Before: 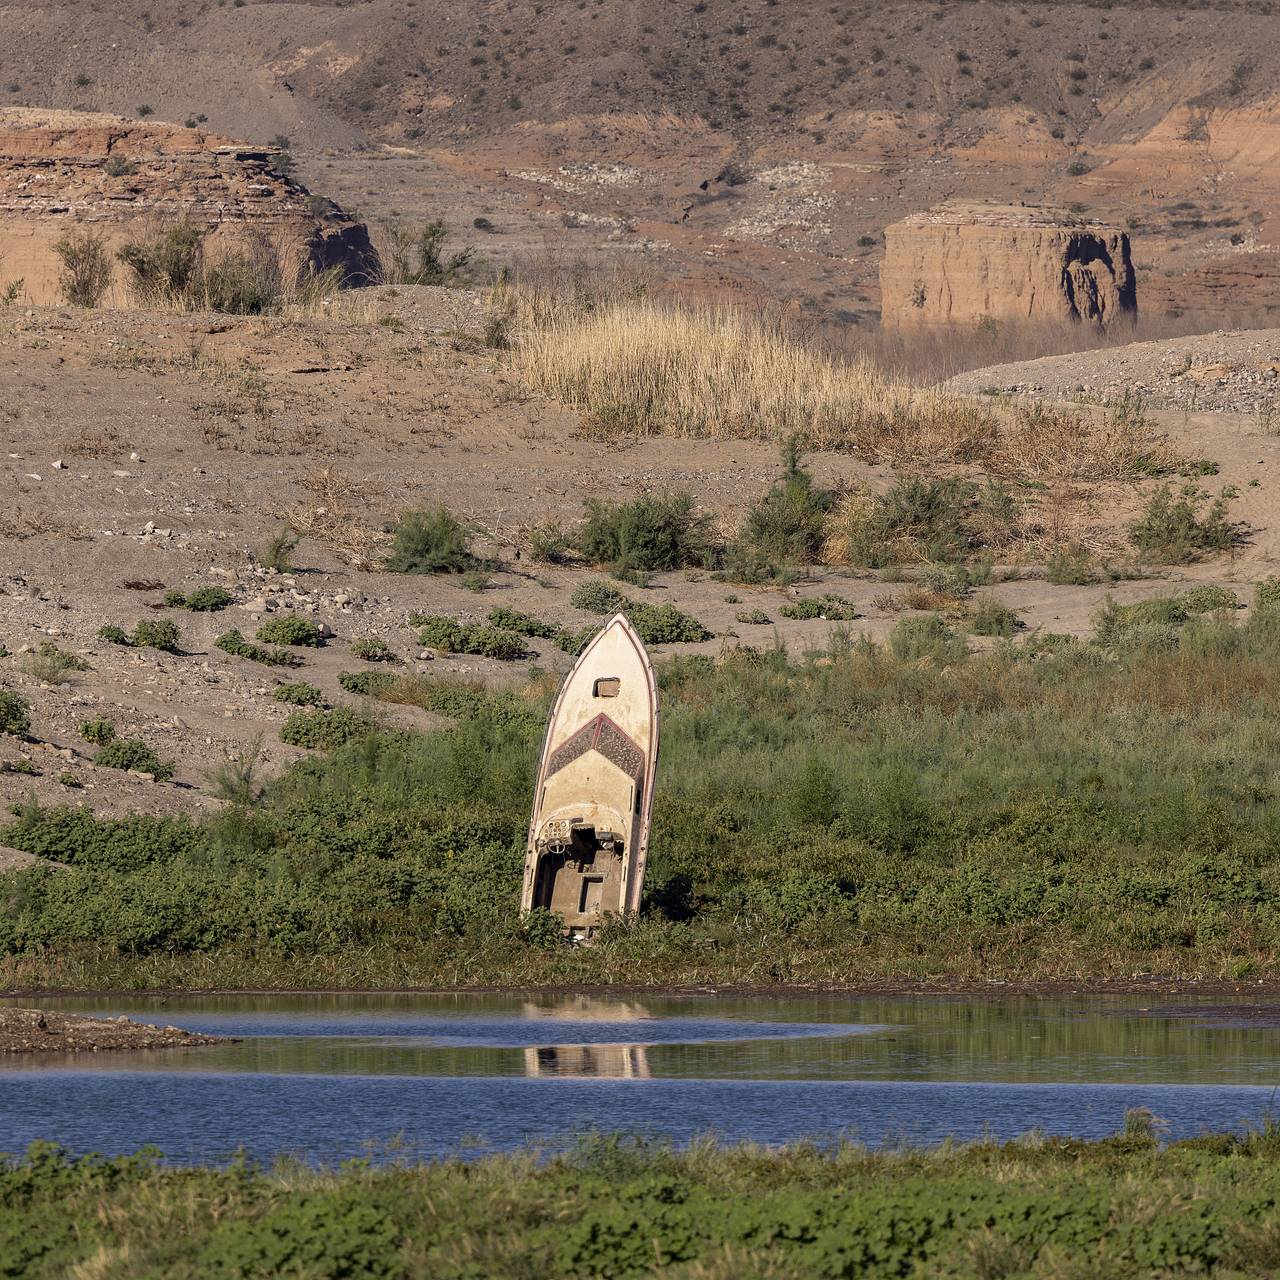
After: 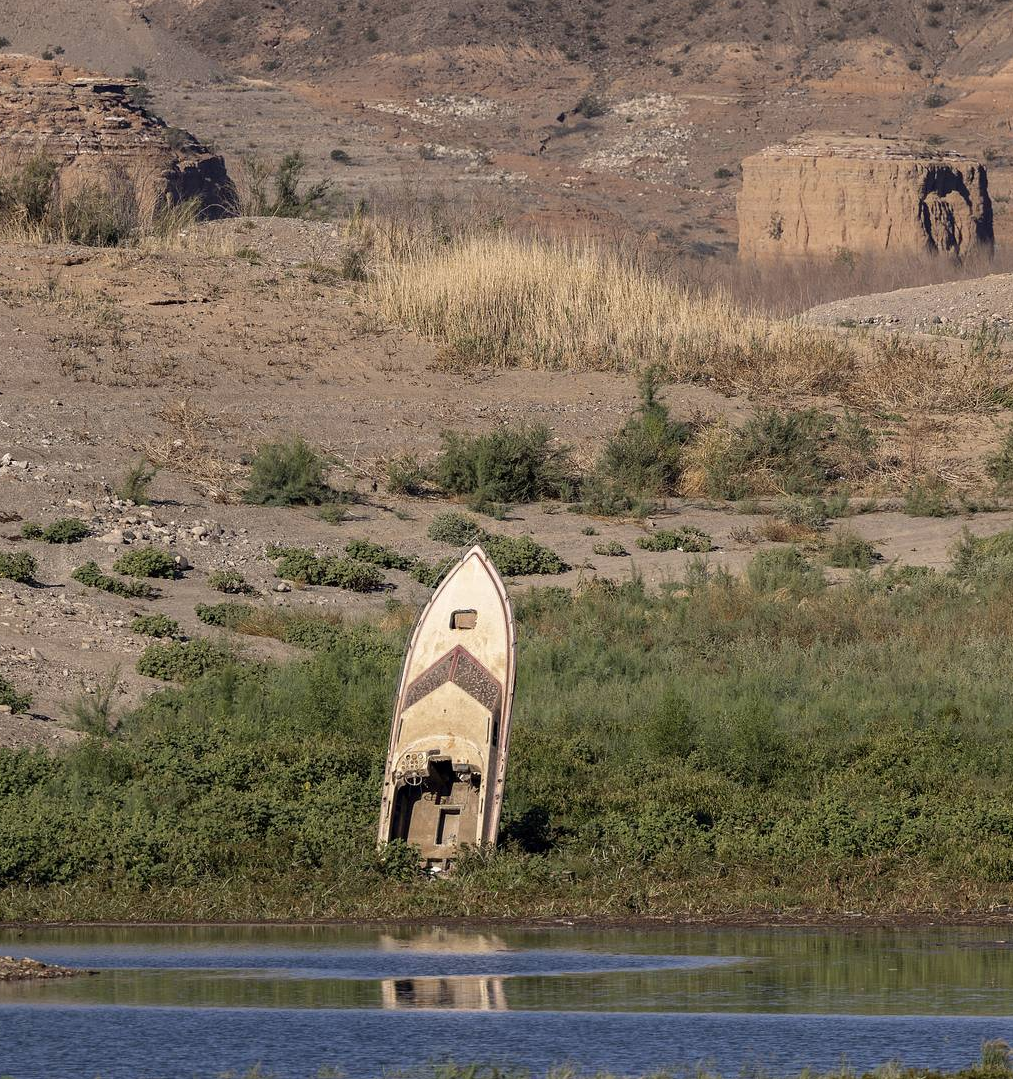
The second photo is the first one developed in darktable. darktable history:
crop: left 11.225%, top 5.381%, right 9.565%, bottom 10.314%
contrast brightness saturation: saturation -0.05
tone equalizer: on, module defaults
